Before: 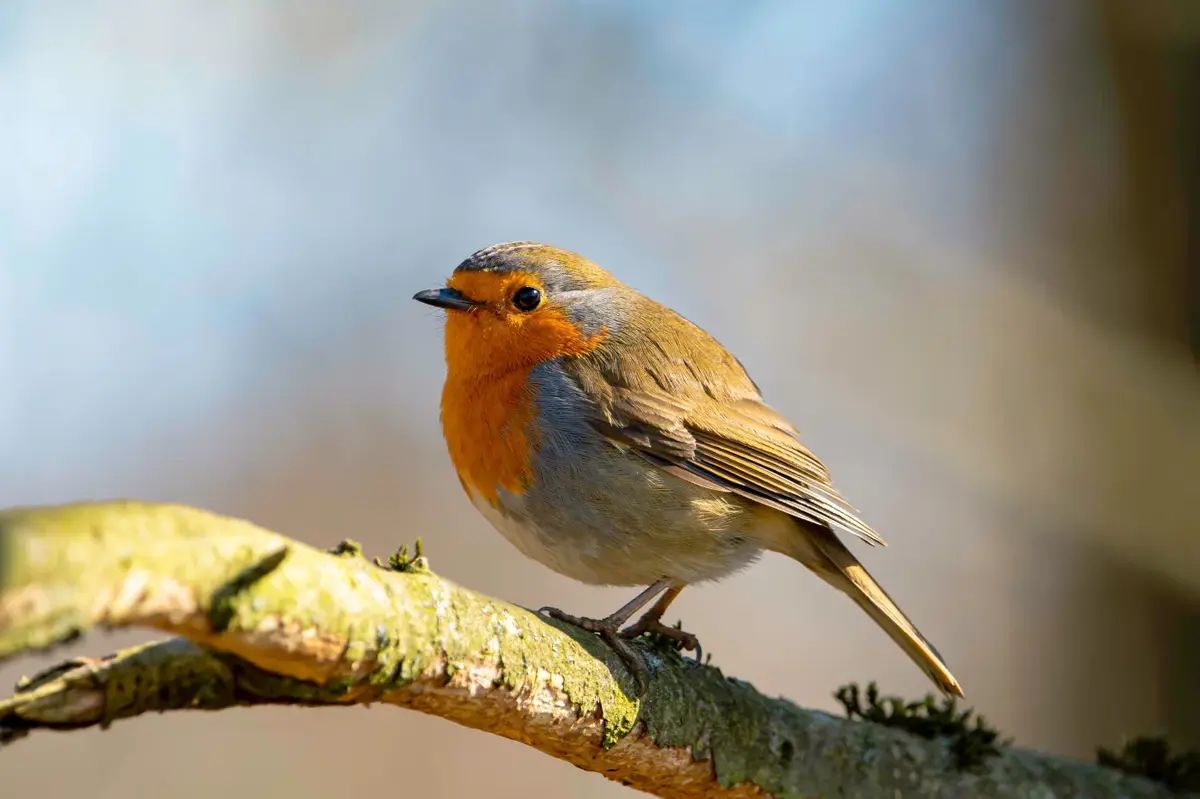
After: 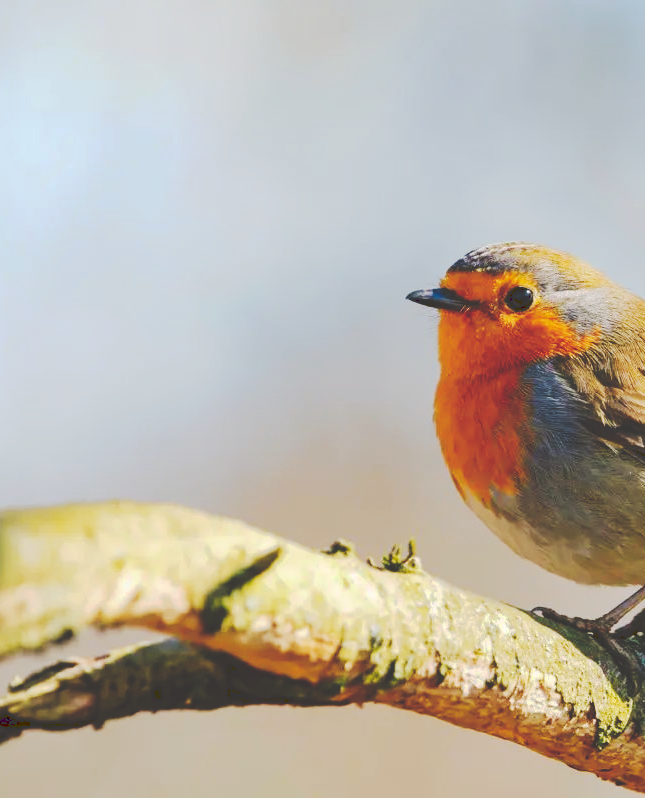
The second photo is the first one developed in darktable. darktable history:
crop: left 0.587%, right 45.588%, bottom 0.086%
tone curve: curves: ch0 [(0, 0) (0.003, 0.219) (0.011, 0.219) (0.025, 0.223) (0.044, 0.226) (0.069, 0.232) (0.1, 0.24) (0.136, 0.245) (0.177, 0.257) (0.224, 0.281) (0.277, 0.324) (0.335, 0.392) (0.399, 0.484) (0.468, 0.585) (0.543, 0.672) (0.623, 0.741) (0.709, 0.788) (0.801, 0.835) (0.898, 0.878) (1, 1)], preserve colors none
